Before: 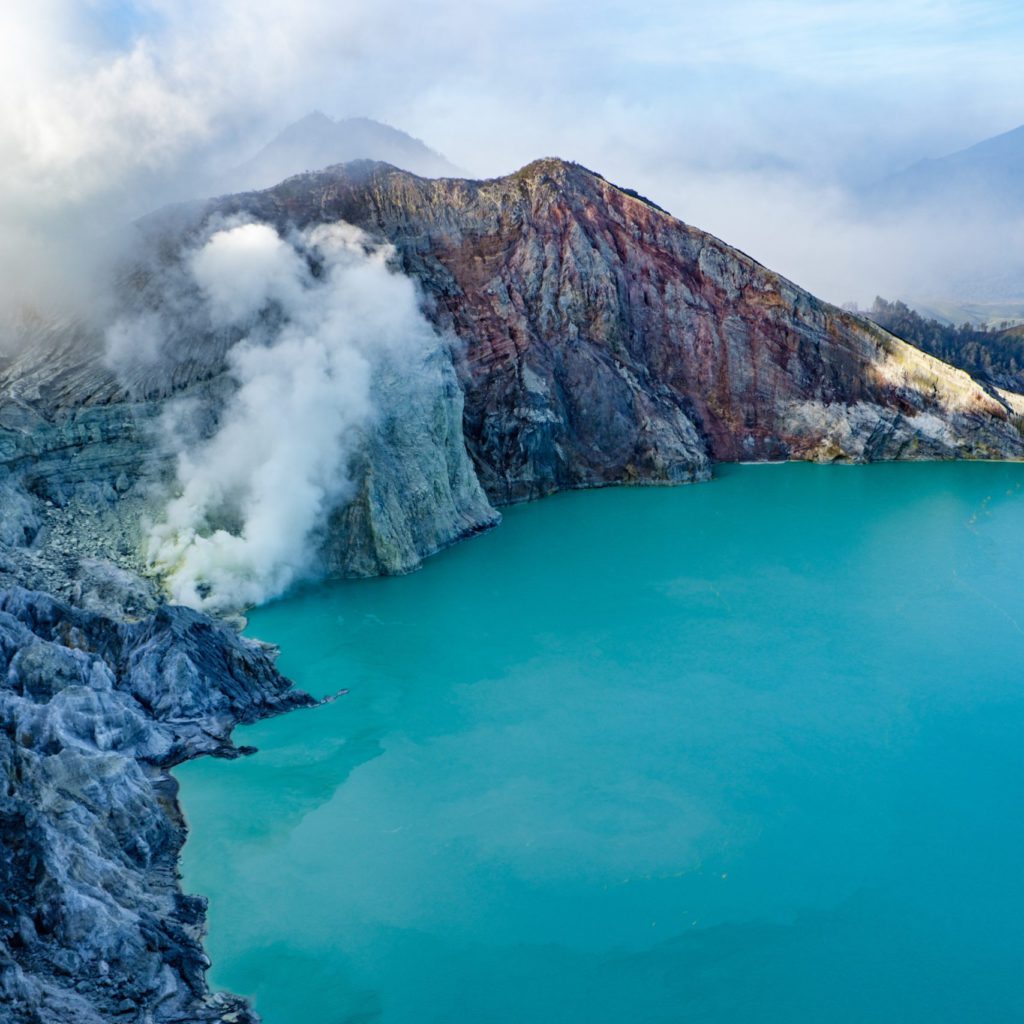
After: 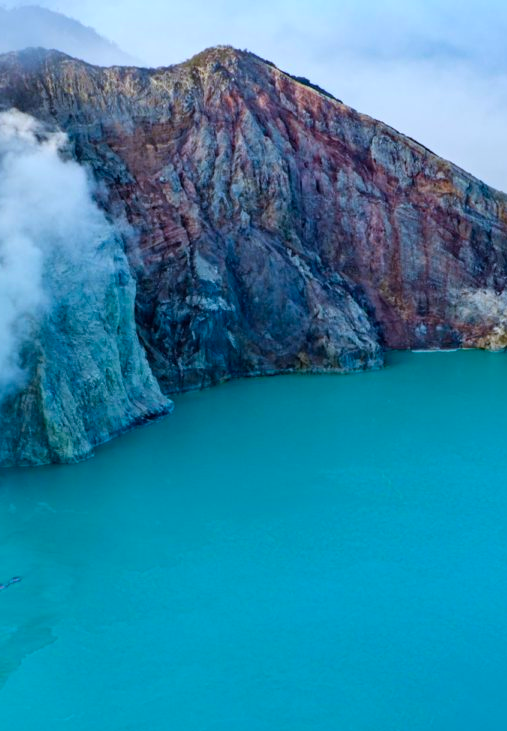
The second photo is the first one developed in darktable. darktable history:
crop: left 32.075%, top 10.976%, right 18.355%, bottom 17.596%
color calibration: illuminant custom, x 0.368, y 0.373, temperature 4330.32 K
